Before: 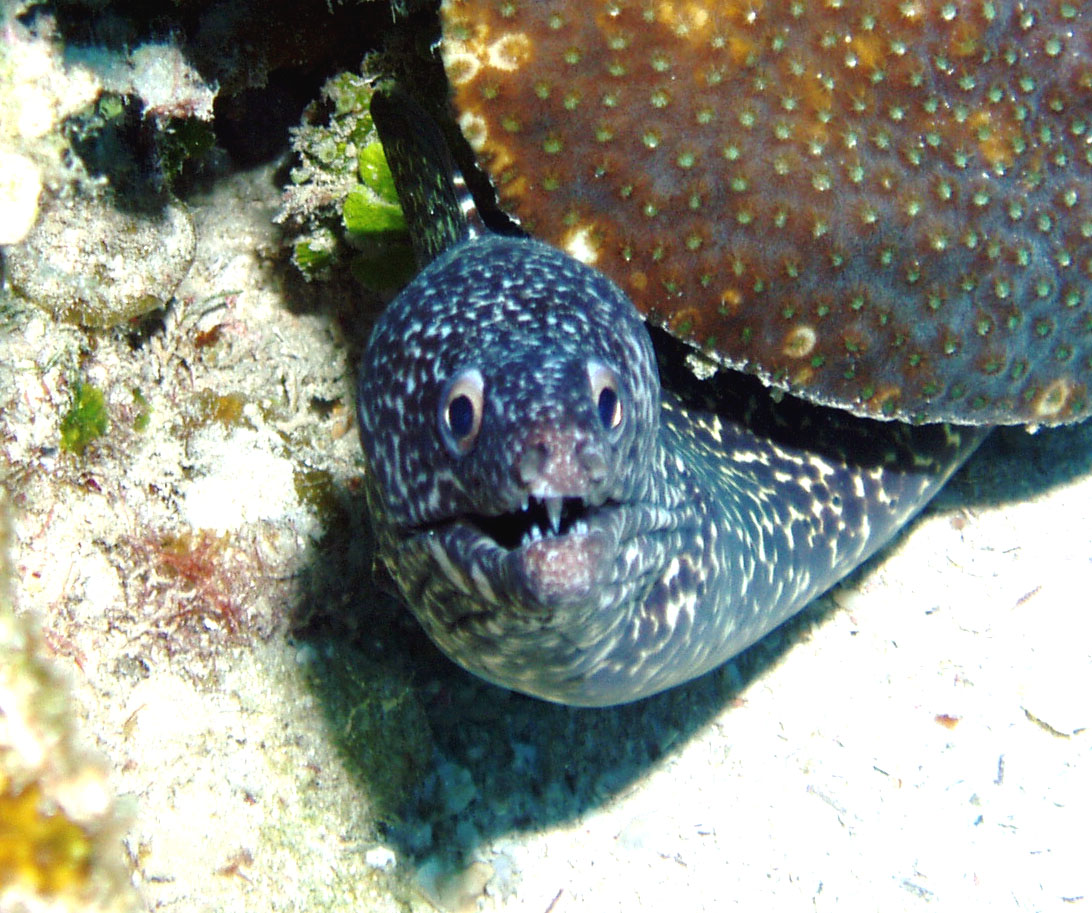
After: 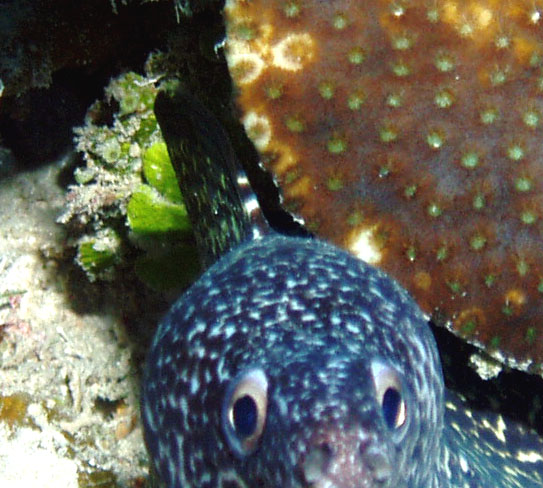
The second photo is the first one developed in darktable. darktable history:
crop: left 19.83%, right 30.417%, bottom 46.479%
